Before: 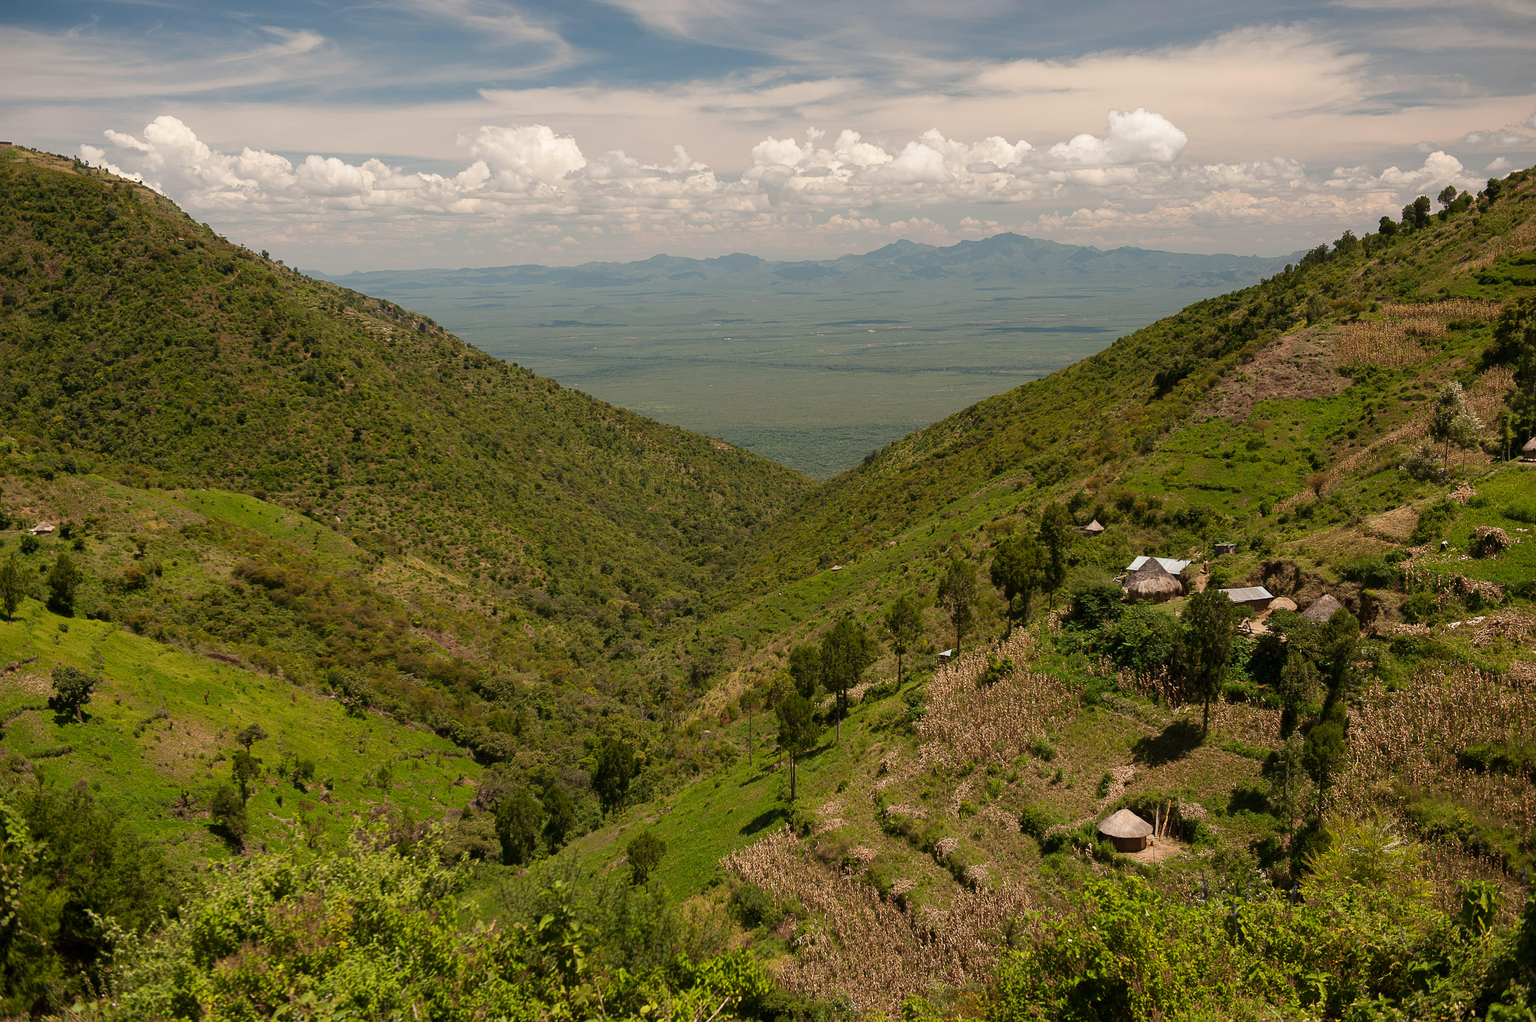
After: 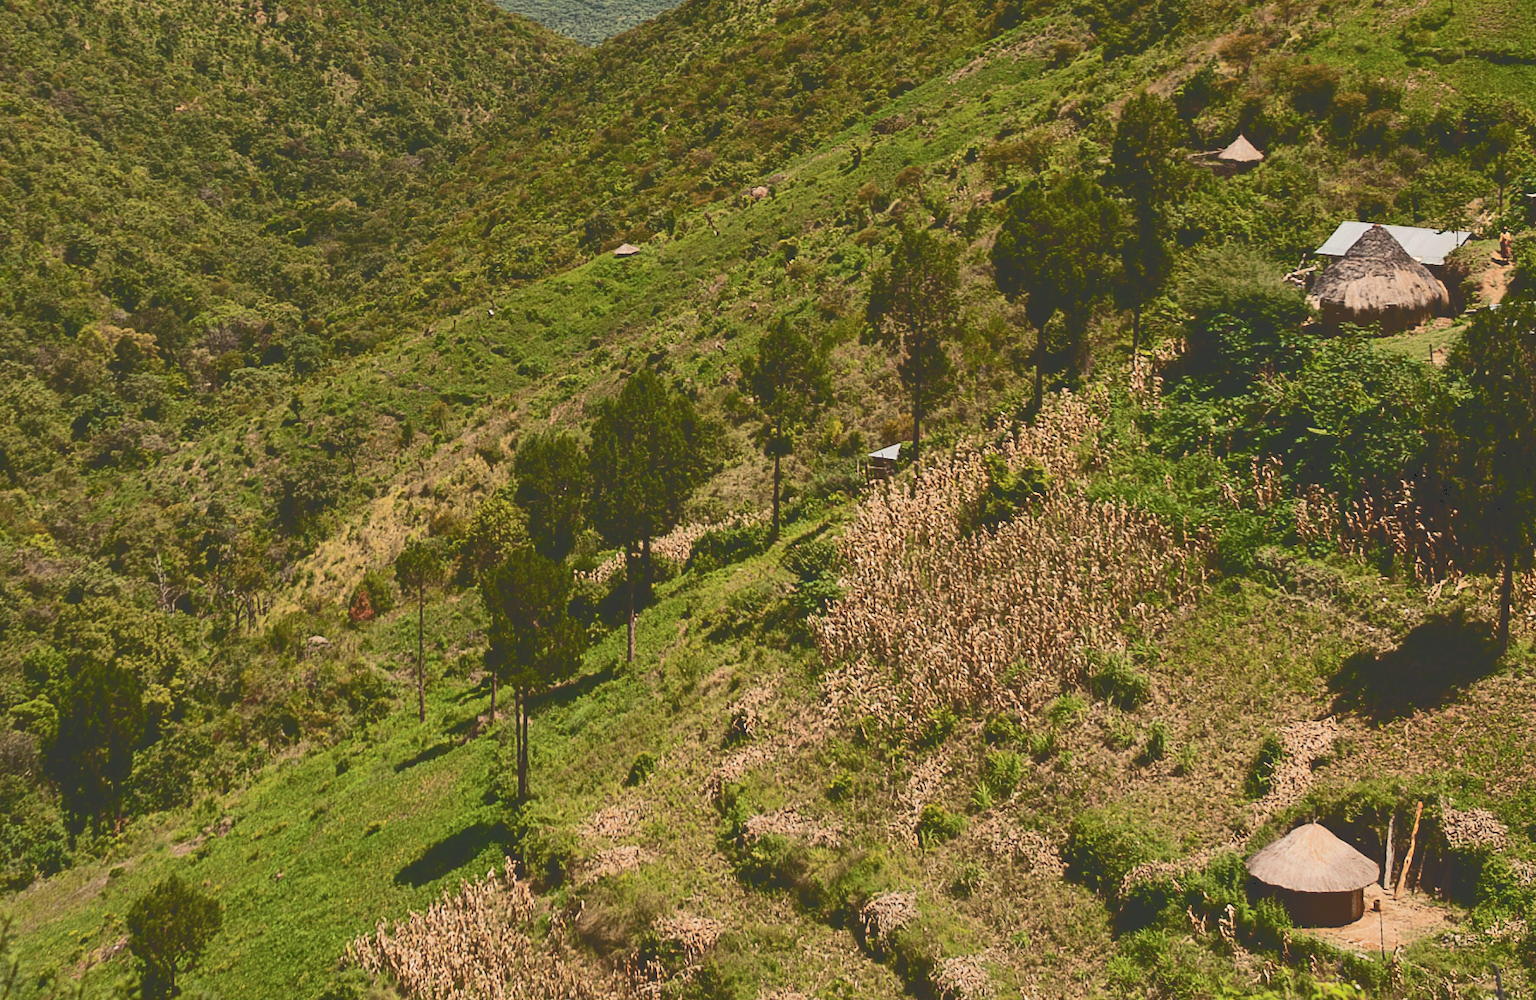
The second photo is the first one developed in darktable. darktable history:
crop: left 37.351%, top 45.308%, right 20.635%, bottom 13.527%
tone curve: curves: ch0 [(0, 0) (0.003, 0.219) (0.011, 0.219) (0.025, 0.223) (0.044, 0.226) (0.069, 0.232) (0.1, 0.24) (0.136, 0.245) (0.177, 0.257) (0.224, 0.281) (0.277, 0.324) (0.335, 0.392) (0.399, 0.484) (0.468, 0.585) (0.543, 0.672) (0.623, 0.741) (0.709, 0.788) (0.801, 0.835) (0.898, 0.878) (1, 1)], color space Lab, independent channels, preserve colors none
